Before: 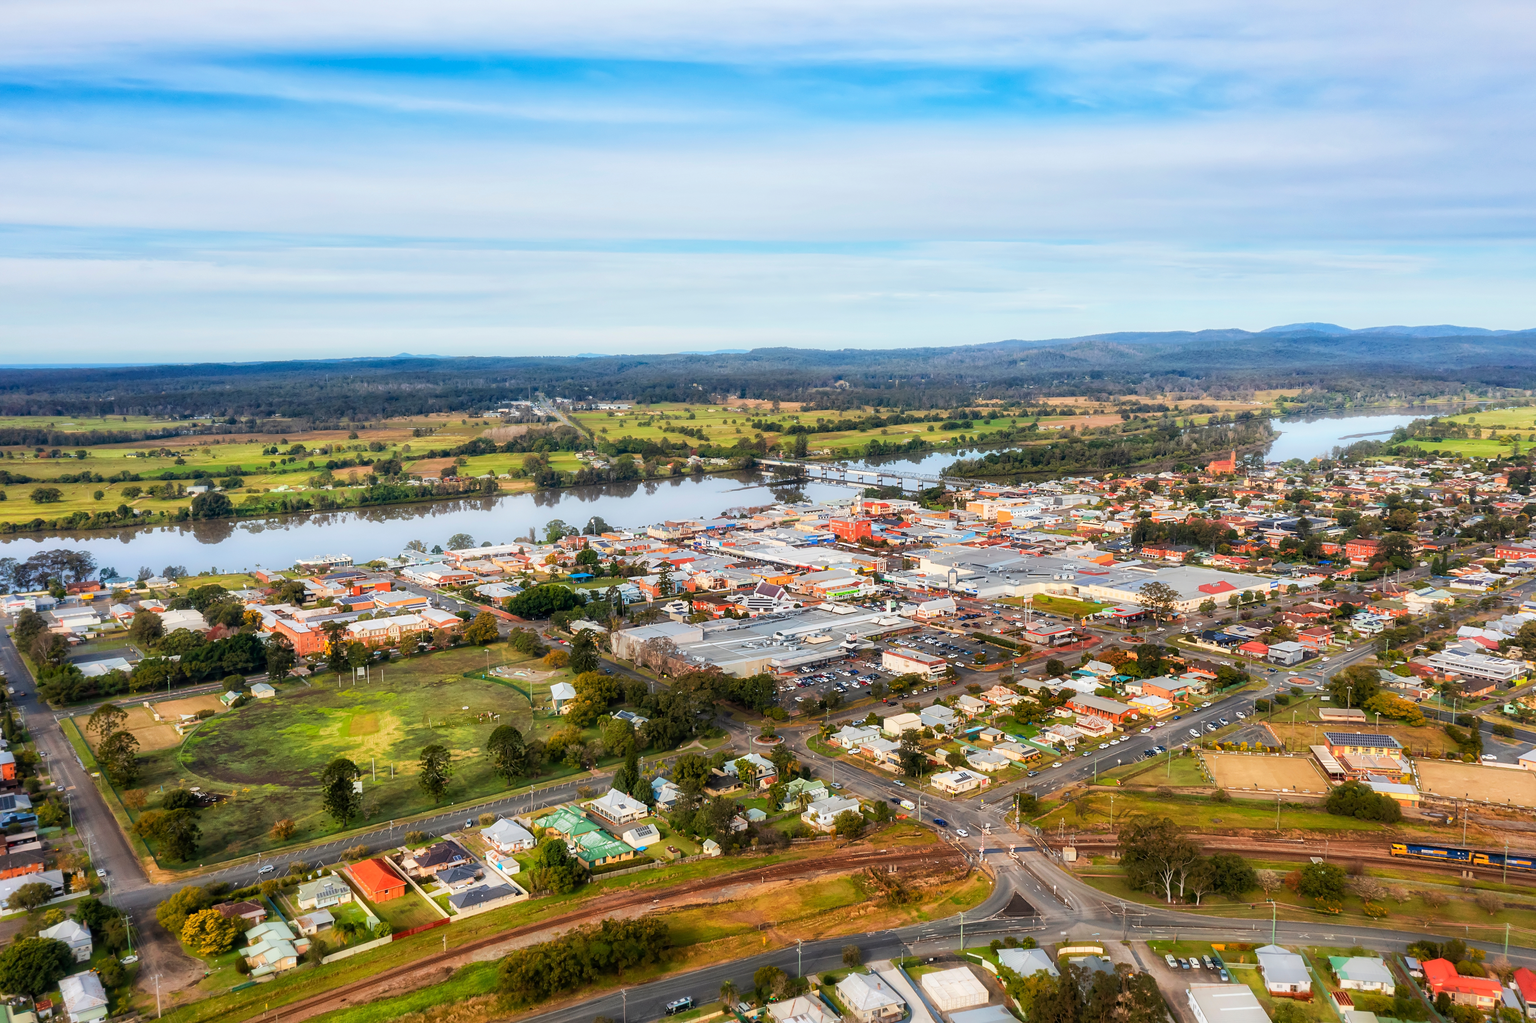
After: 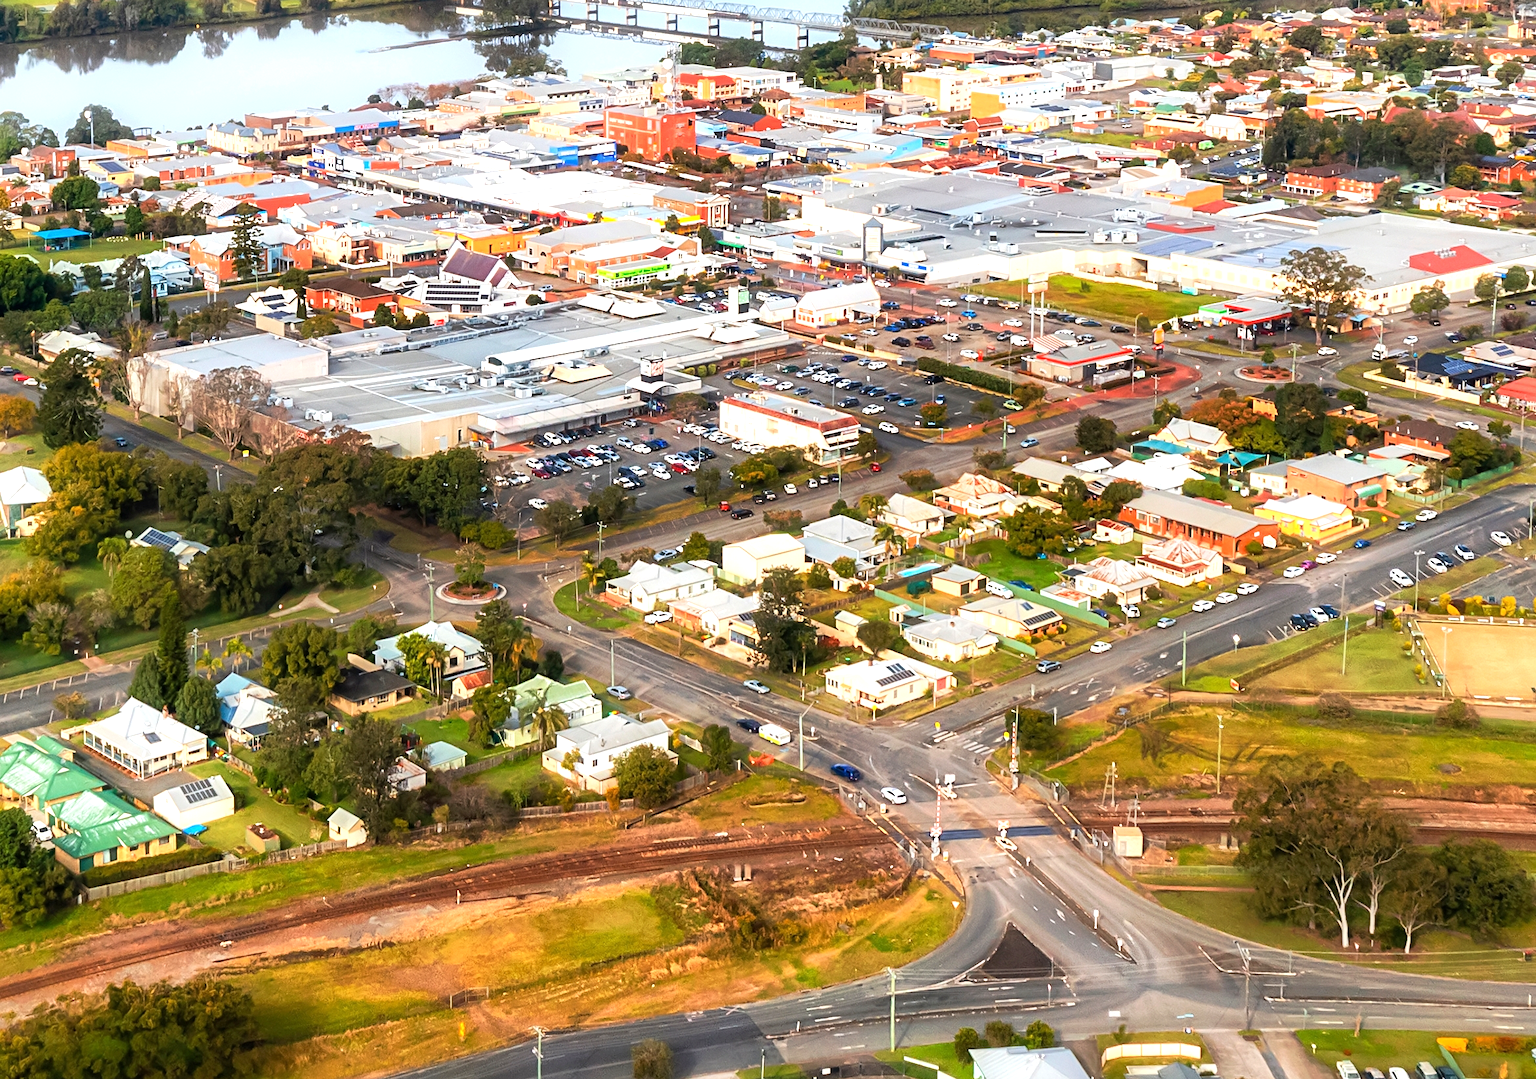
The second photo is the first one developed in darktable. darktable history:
crop: left 35.976%, top 45.819%, right 18.162%, bottom 5.807%
exposure: exposure 0.669 EV, compensate highlight preservation false
white balance: emerald 1
